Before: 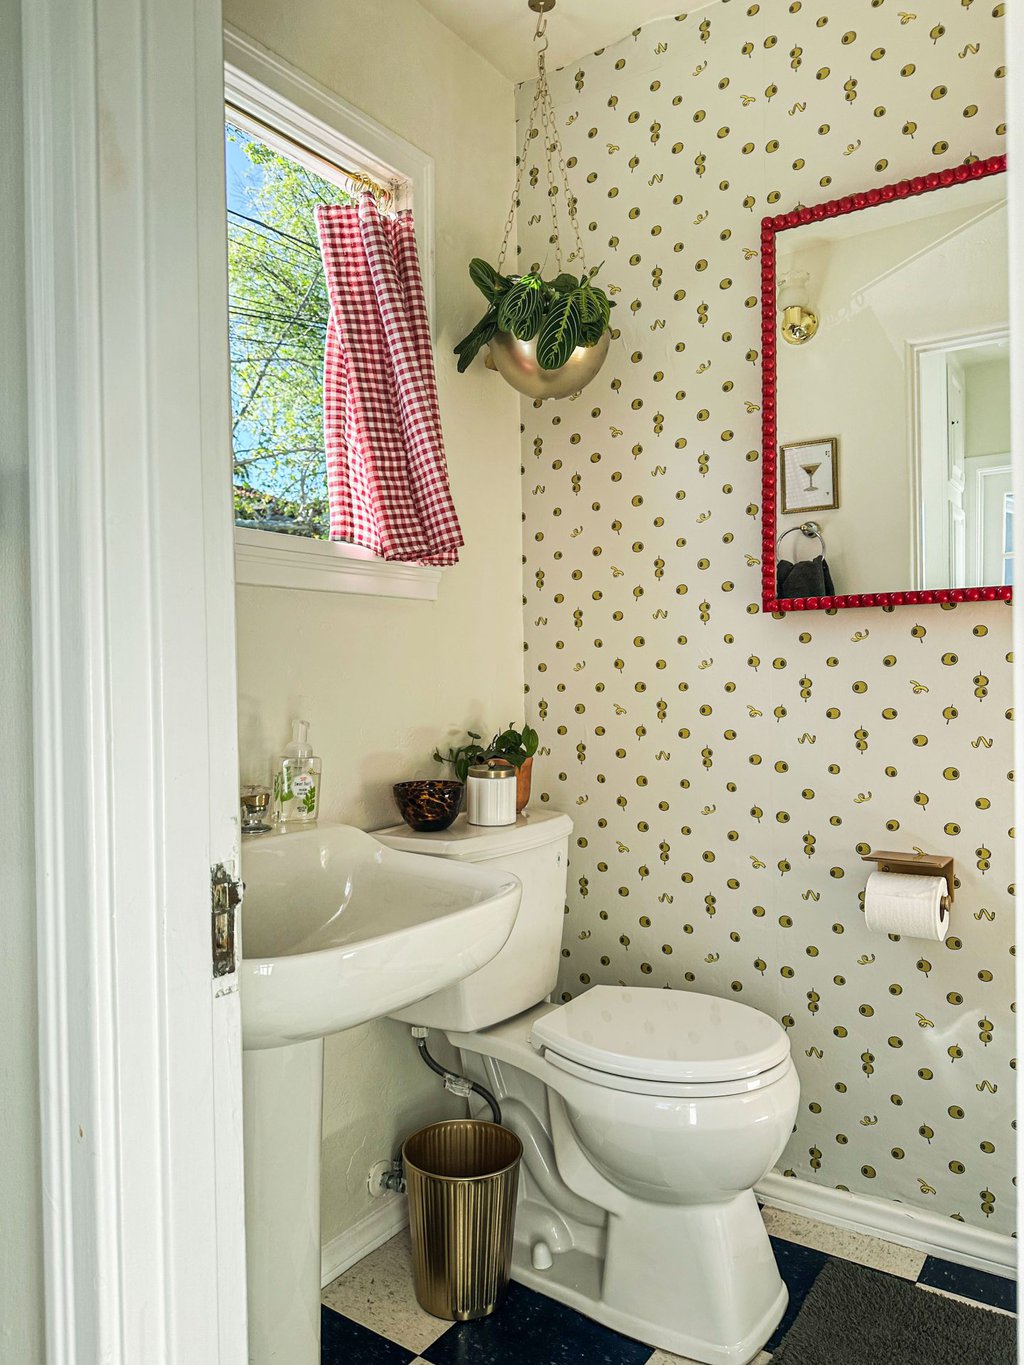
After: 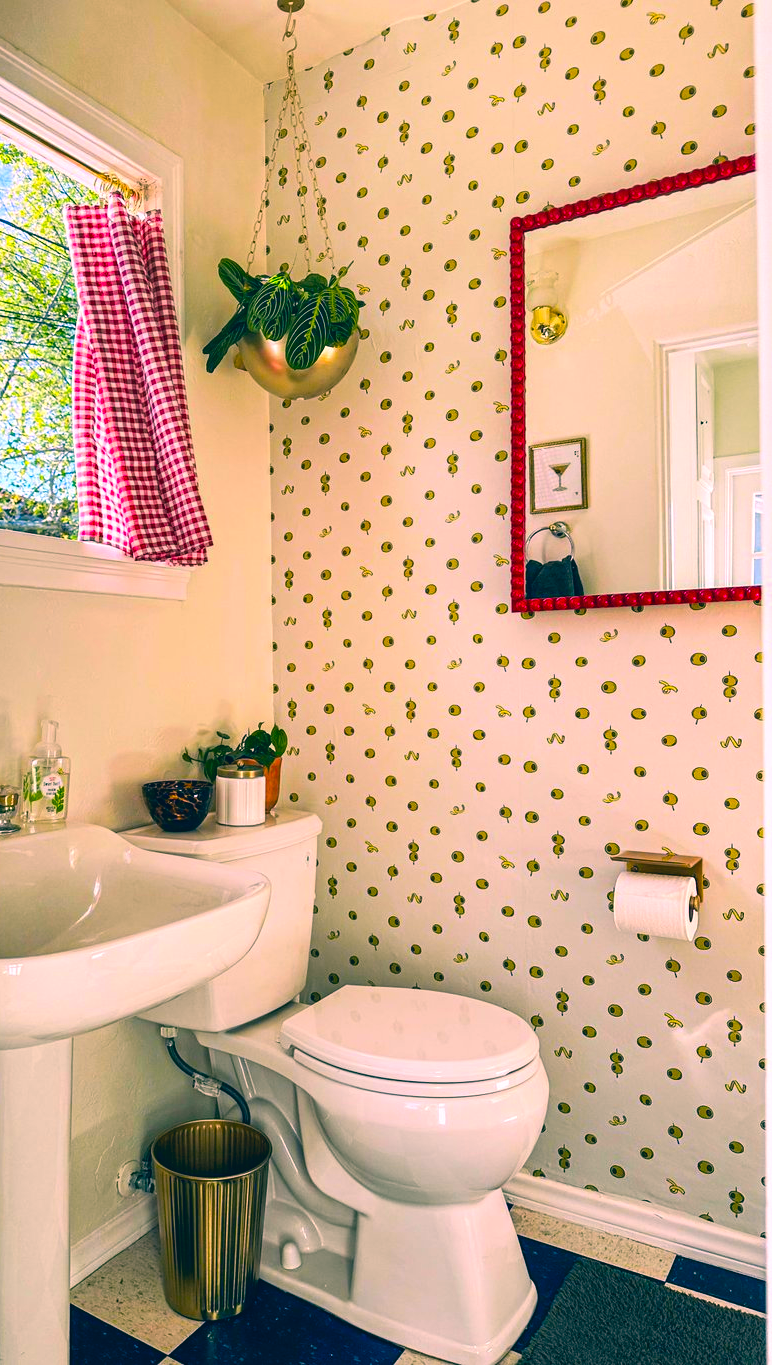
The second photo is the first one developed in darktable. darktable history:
crop and rotate: left 24.538%
color correction: highlights a* 17.42, highlights b* 0.218, shadows a* -15.25, shadows b* -14.23, saturation 1.46
color balance rgb: highlights gain › luminance 17.608%, perceptual saturation grading › global saturation 25.91%
